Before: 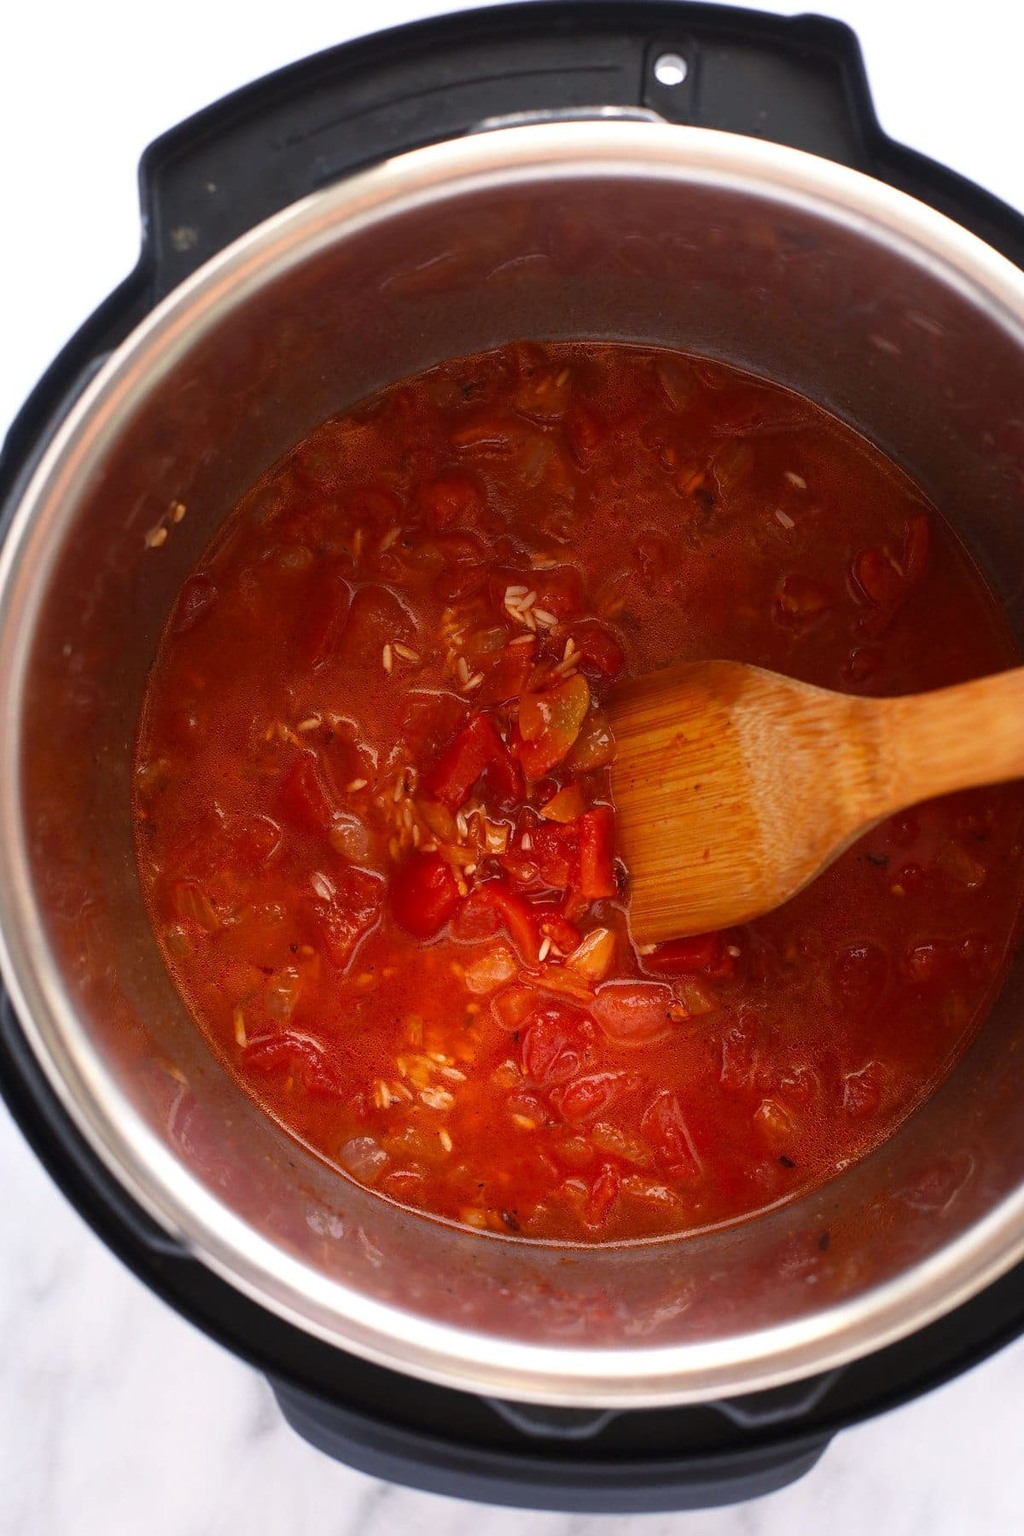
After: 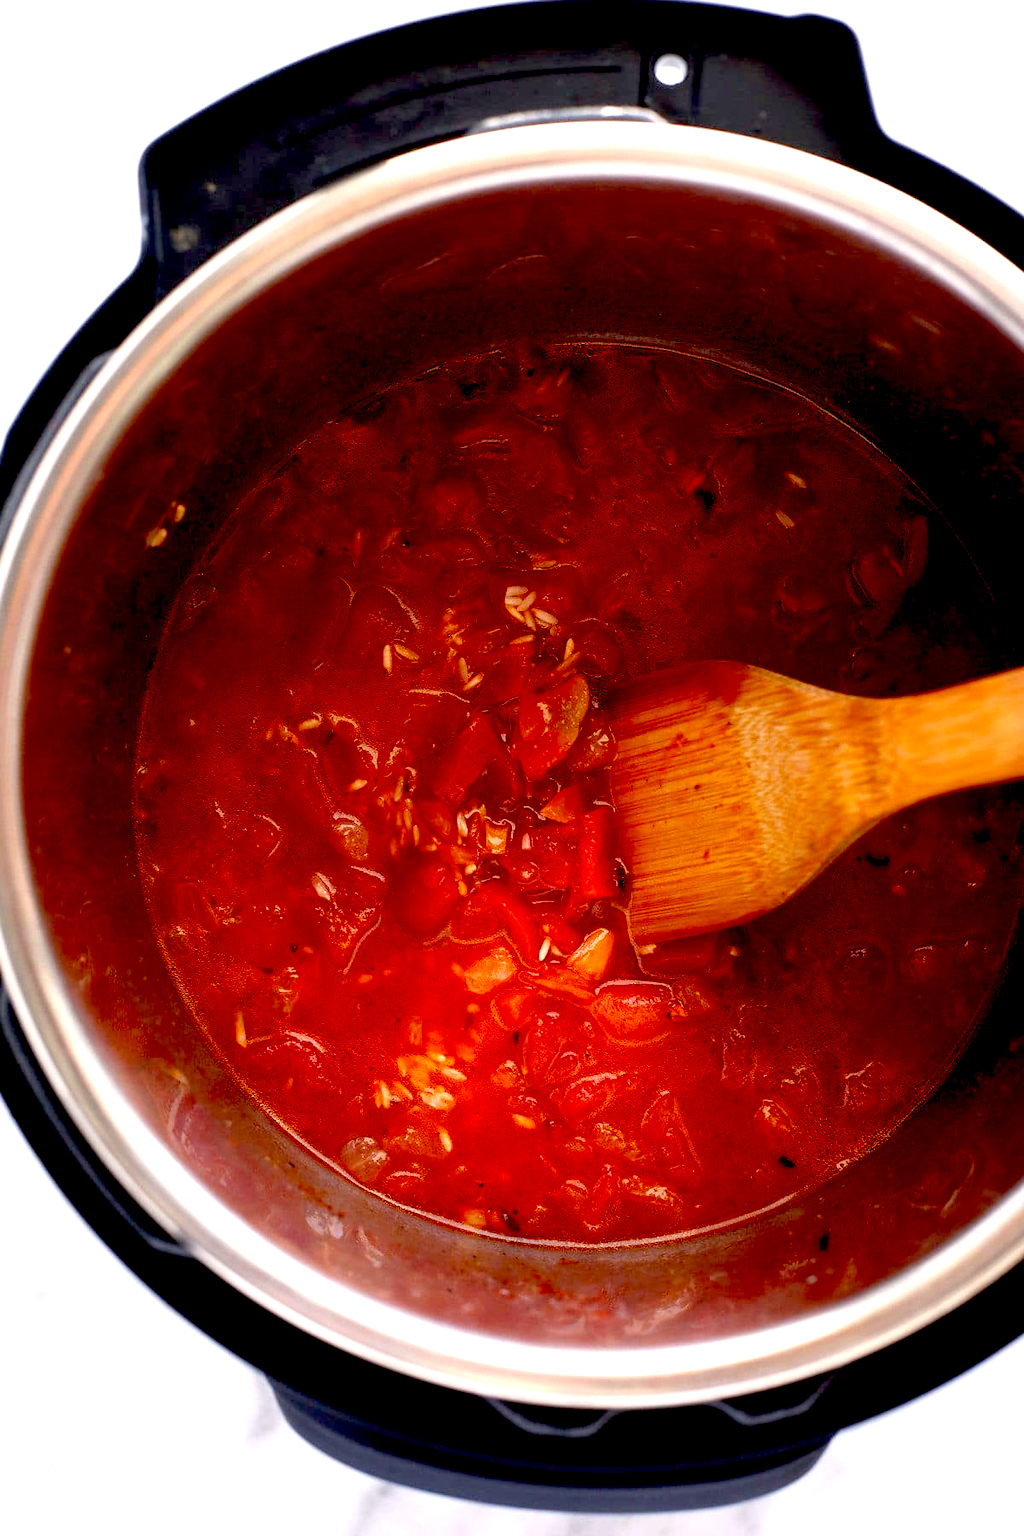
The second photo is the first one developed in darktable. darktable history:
exposure: black level correction 0.039, exposure 0.5 EV, compensate exposure bias true, compensate highlight preservation false
